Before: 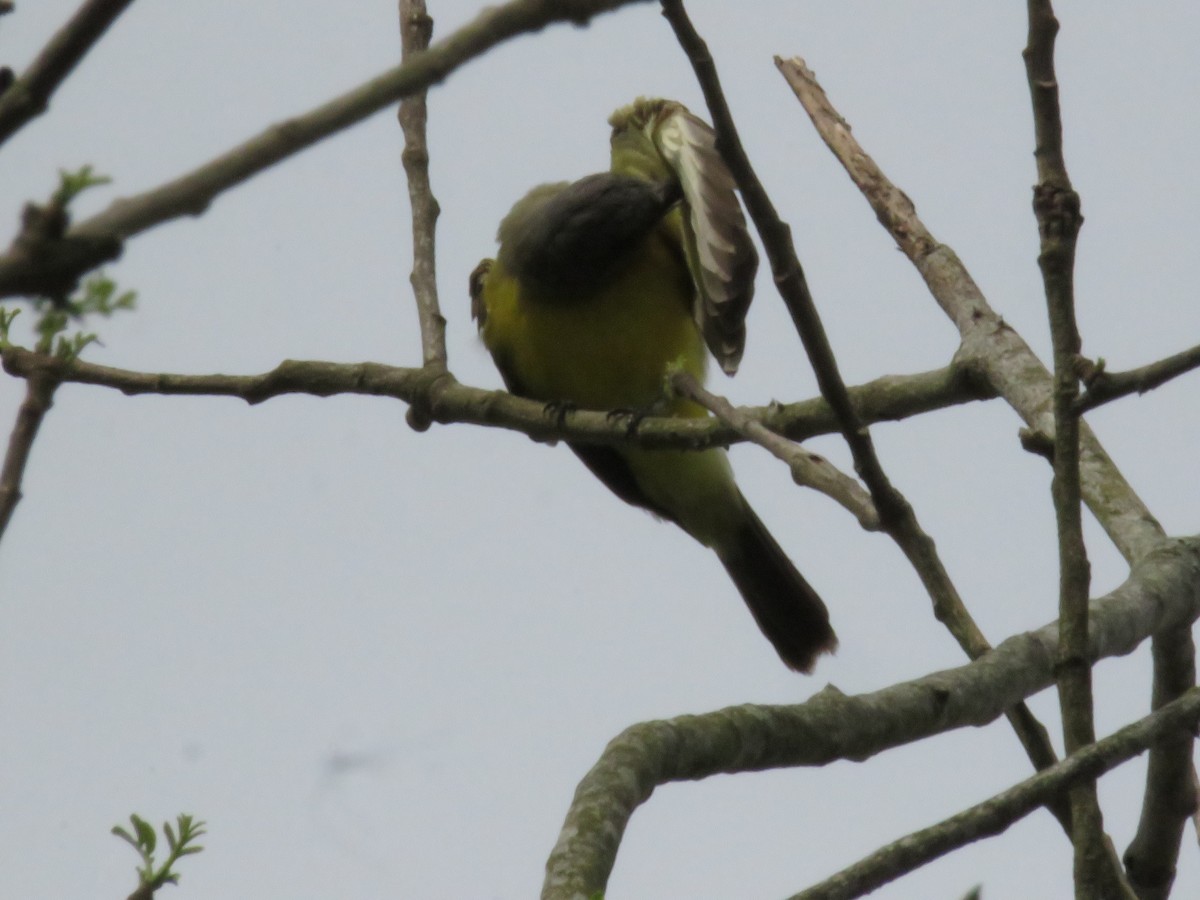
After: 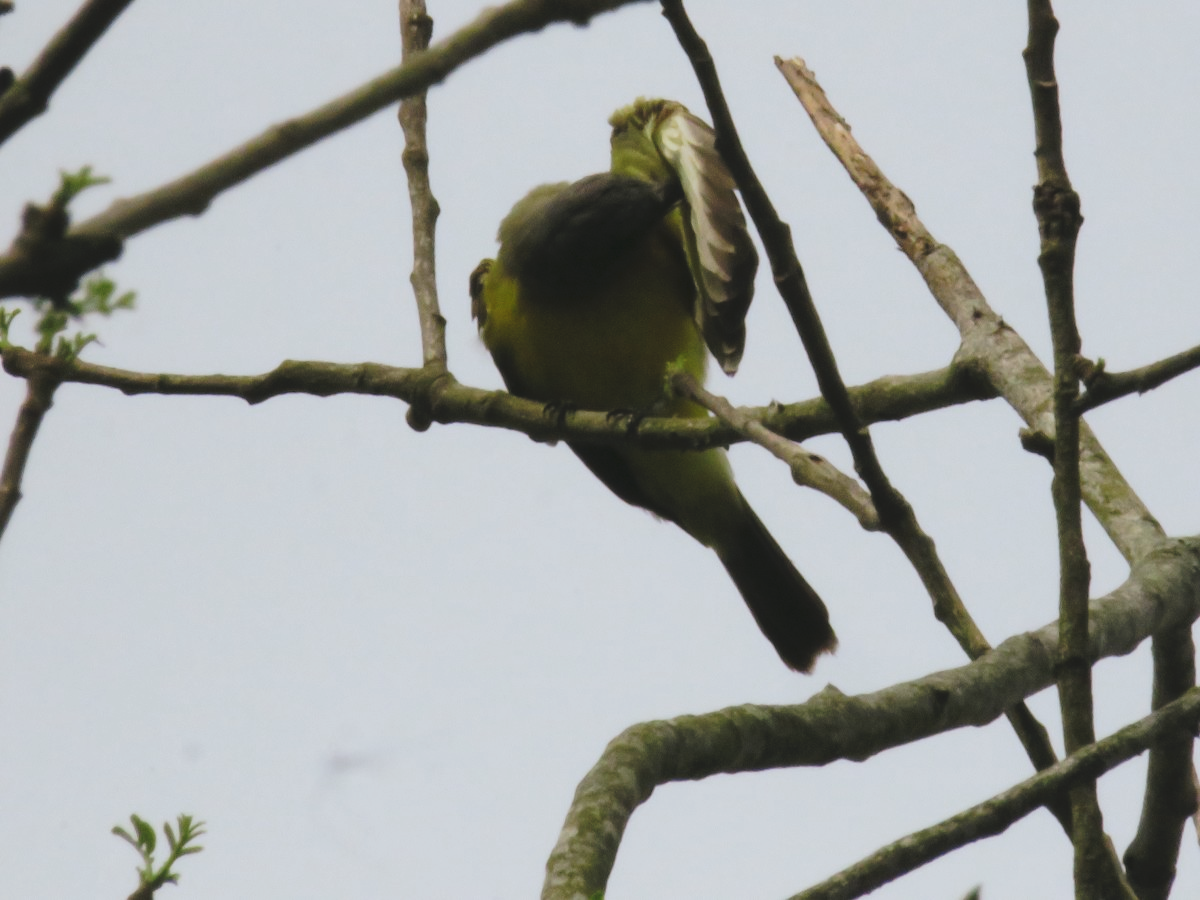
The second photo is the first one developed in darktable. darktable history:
tone curve: curves: ch0 [(0, 0) (0.003, 0.065) (0.011, 0.072) (0.025, 0.09) (0.044, 0.104) (0.069, 0.116) (0.1, 0.127) (0.136, 0.15) (0.177, 0.184) (0.224, 0.223) (0.277, 0.28) (0.335, 0.361) (0.399, 0.443) (0.468, 0.525) (0.543, 0.616) (0.623, 0.713) (0.709, 0.79) (0.801, 0.866) (0.898, 0.933) (1, 1)], preserve colors none
color look up table: target L [97.17, 92.57, 84.54, 88.96, 86.03, 74.12, 69.99, 56.4, 62.69, 61.37, 46.23, 31.88, 3.554, 200.89, 90.79, 84.32, 72.04, 65.73, 63.65, 57.1, 52.18, 54.4, 51.67, 47.15, 45.32, 38.71, 31.16, 23.2, 18.5, 89.85, 73.5, 63.99, 65.32, 61.44, 60.04, 50.71, 52.33, 50.79, 42.79, 36.97, 38.5, 35.94, 33.1, 2.157, 77.13, 73.51, 72.93, 64, 32.6], target a [-38.59, -5.621, -52.44, -37.16, -29.07, -48, -5.688, -50.35, -16.34, -5.997, -29.1, -29.02, -6.803, 0, 0.557, -0.331, 37.84, 33.68, 26.98, 51.39, 68.68, 29.77, -0.268, 68.35, 64.53, 52.76, 6.667, 41.28, 13.96, 16.88, 39.64, 1.539, 58.84, 73.06, 29.56, 75.82, 80.82, 45.23, 4.945, 14.21, 61, 53.97, 36.65, 4.332, -11.43, -26.93, -33.59, -10.49, -13.11], target b [94.13, 6.963, 47.93, -1.947, 32.96, 18.81, 54.46, 44.35, 11.48, 56.85, 39.2, 24.12, 5.315, -0.001, 23.33, 78.52, 10.61, 64.65, 23.92, 50.42, 7.582, 56.57, 36.8, 9.386, 61.65, 44.79, 4.333, 5.185, 31.06, -18.35, -32.84, 0.552, -28.74, -55.78, -18.08, -8.206, -42.28, -34.98, -31.14, -62.86, -62.67, -12.07, -80.05, -29.47, -16.8, -32.07, -4.448, -45.04, -13.19], num patches 49
